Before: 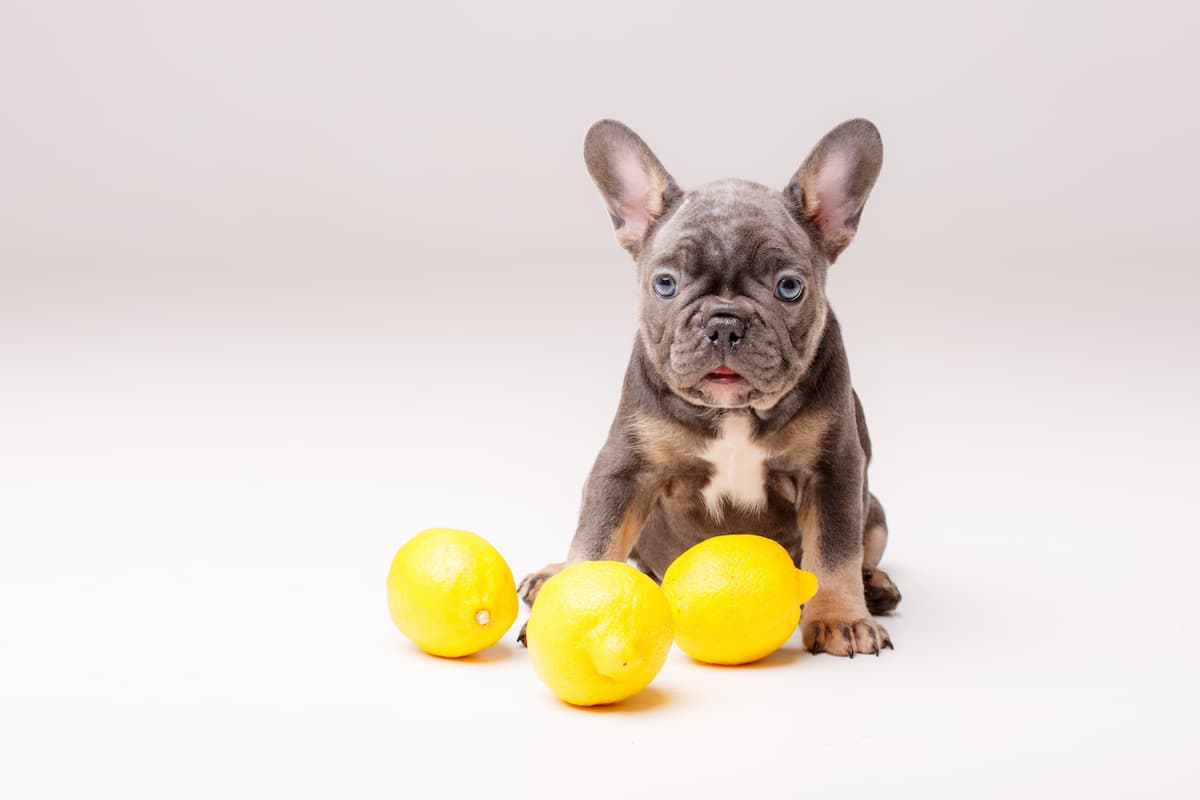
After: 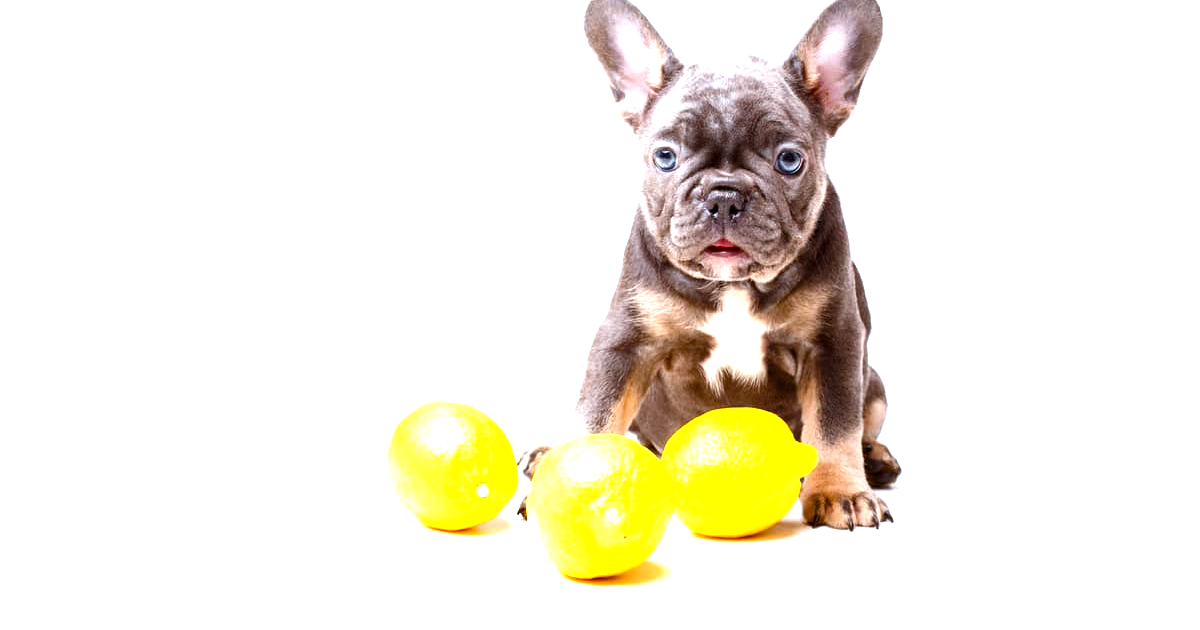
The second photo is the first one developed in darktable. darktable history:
exposure: exposure 0.373 EV, compensate highlight preservation false
crop and rotate: top 15.892%, bottom 5.337%
color balance rgb: linear chroma grading › global chroma 9.766%, perceptual saturation grading › global saturation 20%, perceptual saturation grading › highlights -24.815%, perceptual saturation grading › shadows 24.775%, perceptual brilliance grading › global brilliance 20.477%, perceptual brilliance grading › shadows -40.335%
color correction: highlights a* -3.92, highlights b* -10.83
